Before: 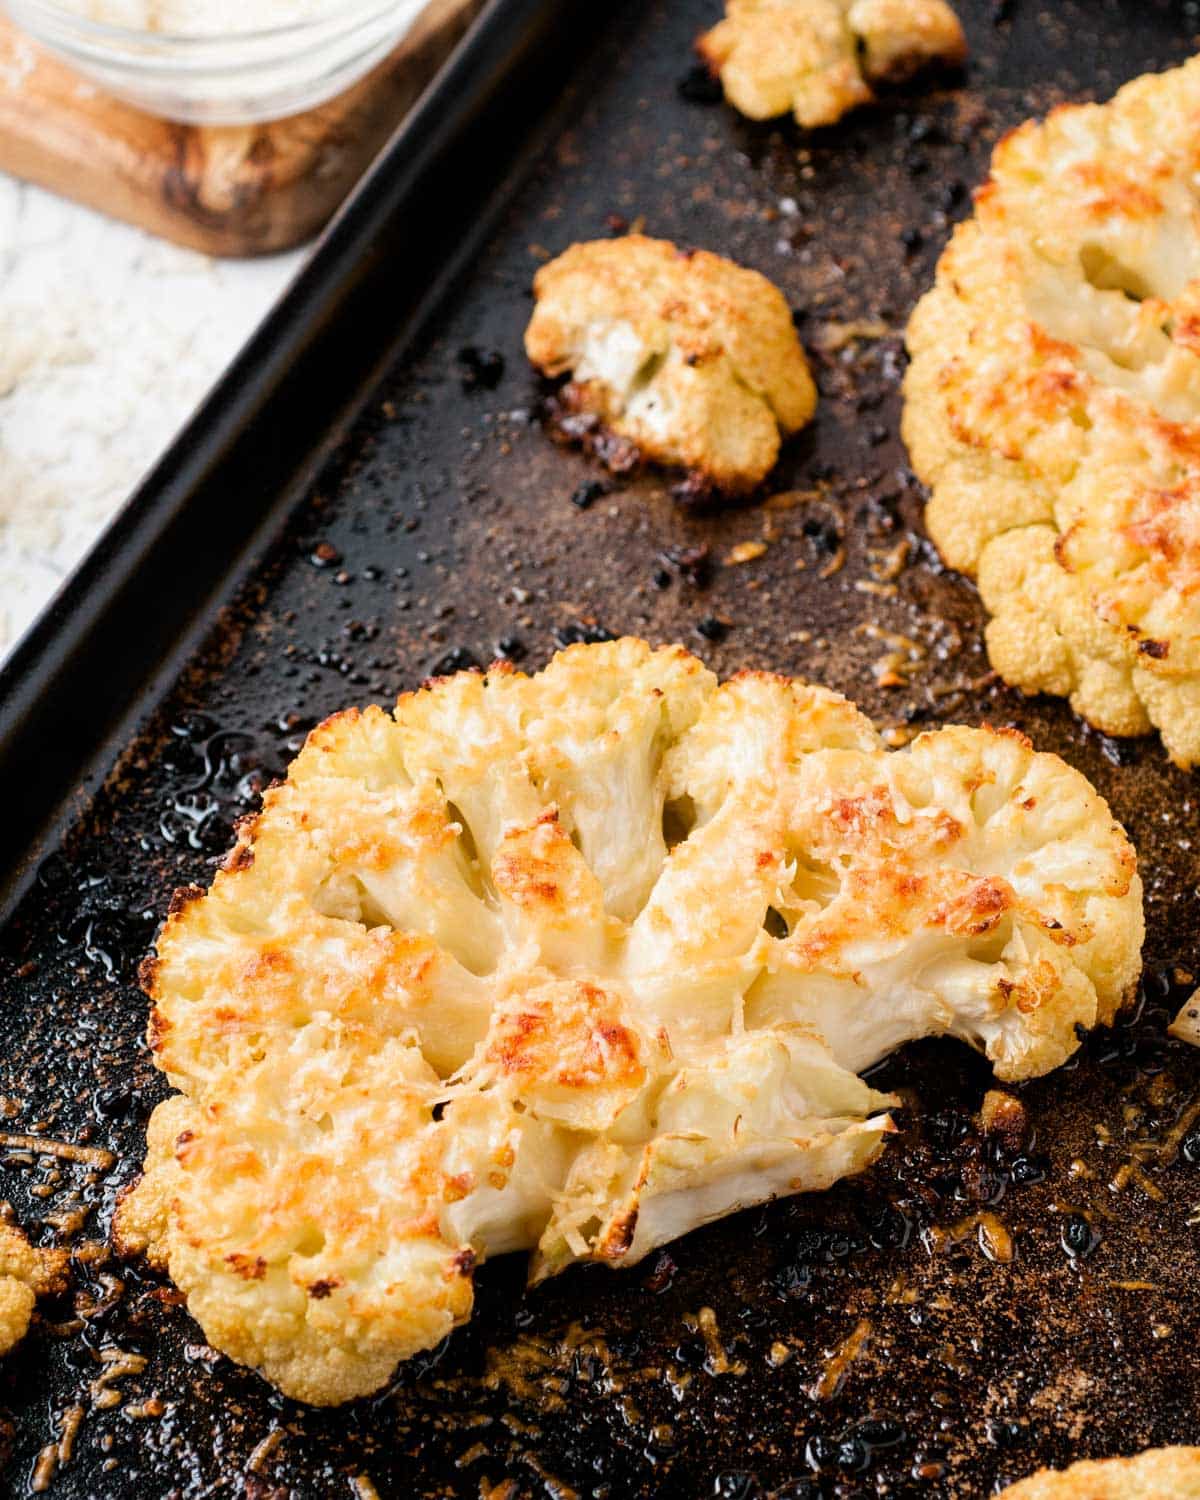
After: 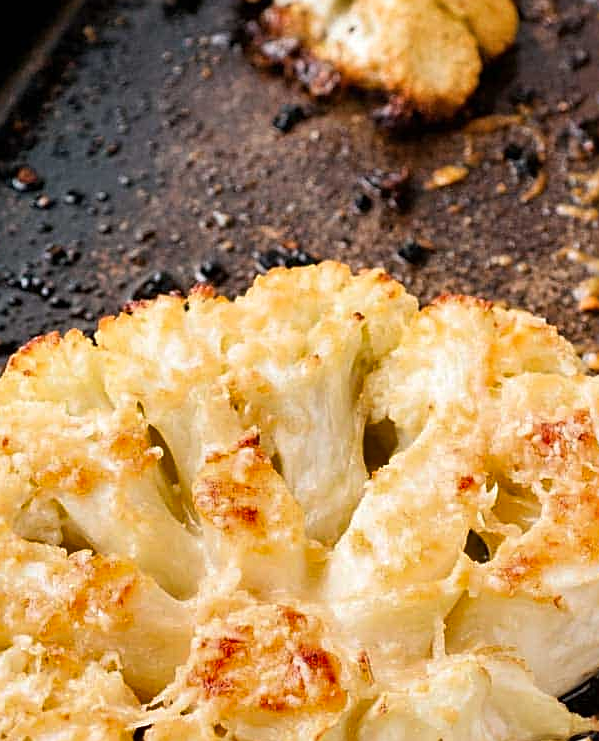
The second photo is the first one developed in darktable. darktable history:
crop: left 24.923%, top 25.13%, right 25.158%, bottom 25.408%
shadows and highlights: shadows 12.78, white point adjustment 1.3, soften with gaussian
sharpen: on, module defaults
